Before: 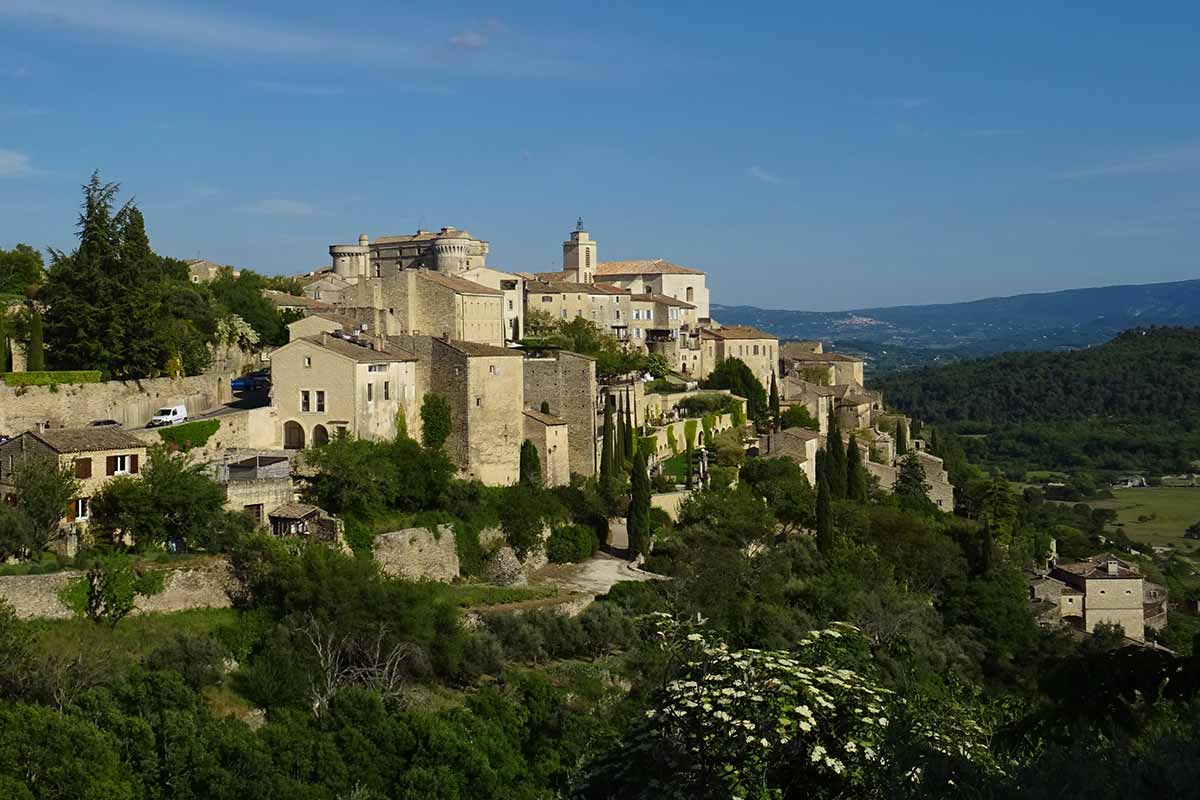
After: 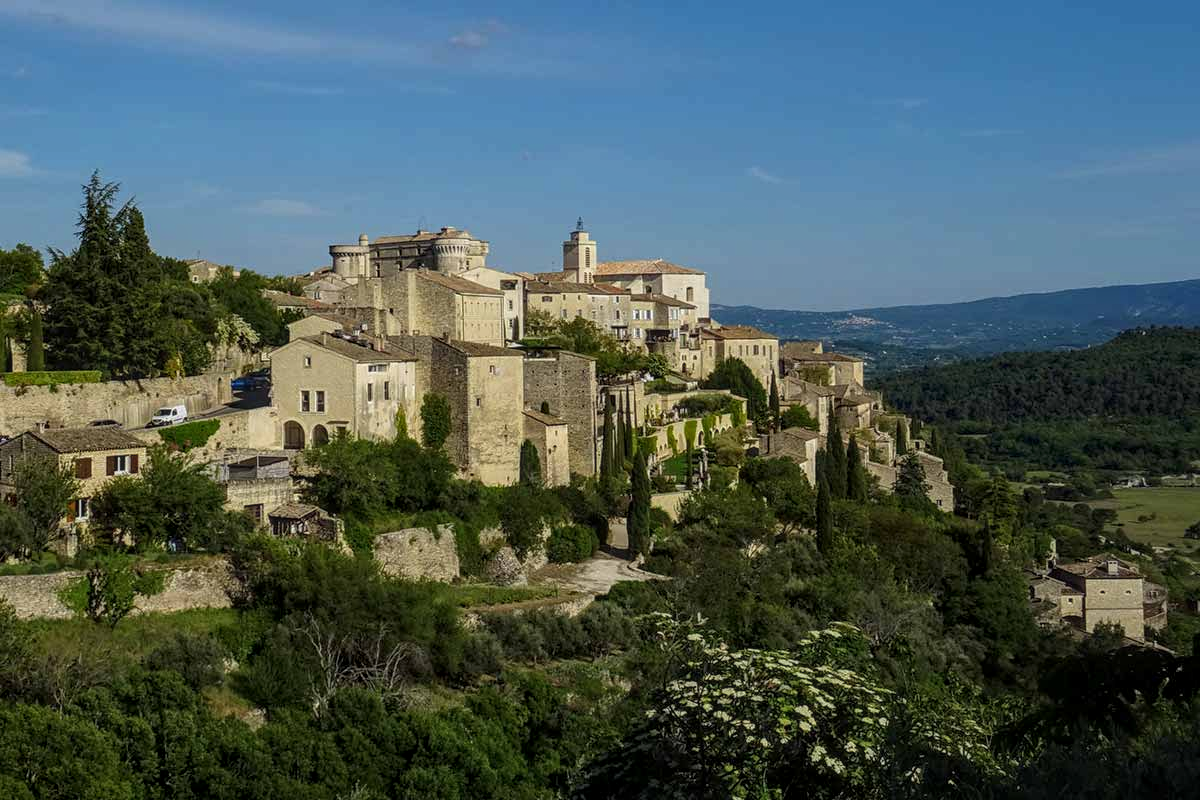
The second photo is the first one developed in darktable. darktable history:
exposure: exposure -0.05 EV
local contrast: highlights 0%, shadows 0%, detail 133%
